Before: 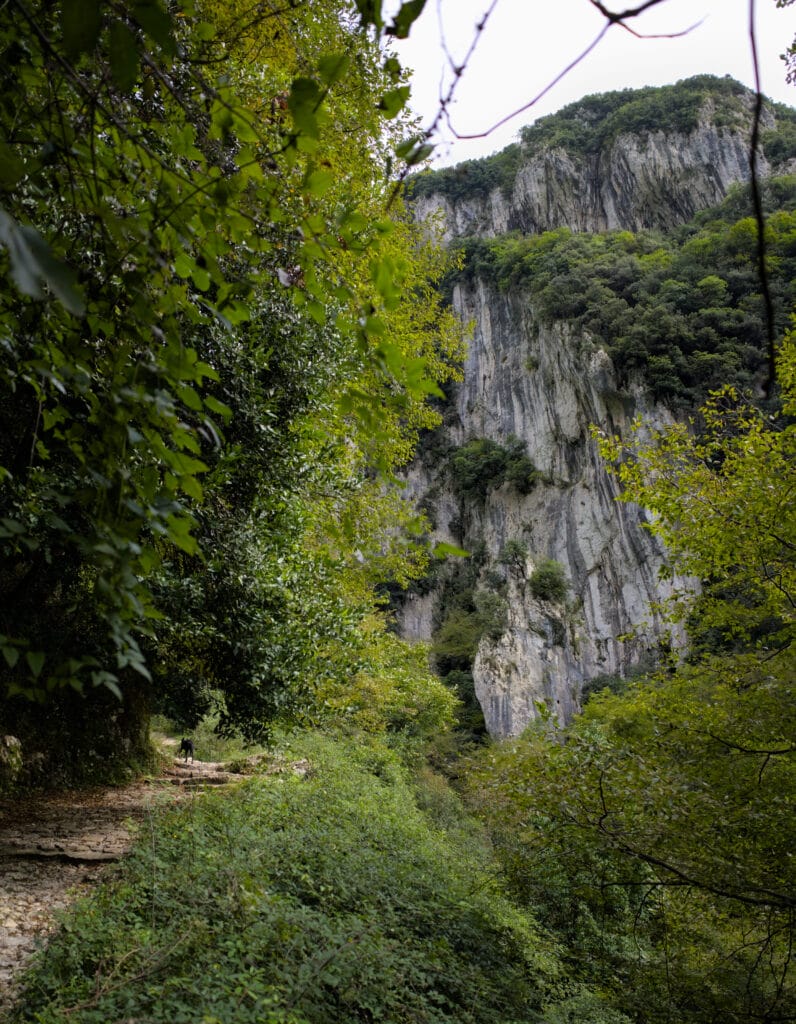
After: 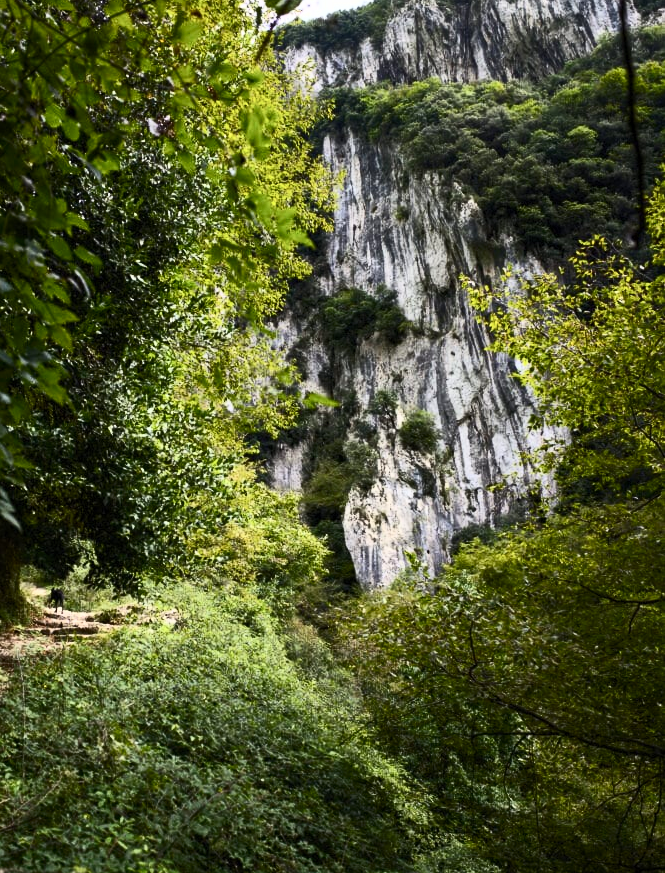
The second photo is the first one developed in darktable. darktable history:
exposure: black level correction 0.001, compensate highlight preservation false
crop: left 16.342%, top 14.728%
contrast brightness saturation: contrast 0.628, brightness 0.332, saturation 0.146
